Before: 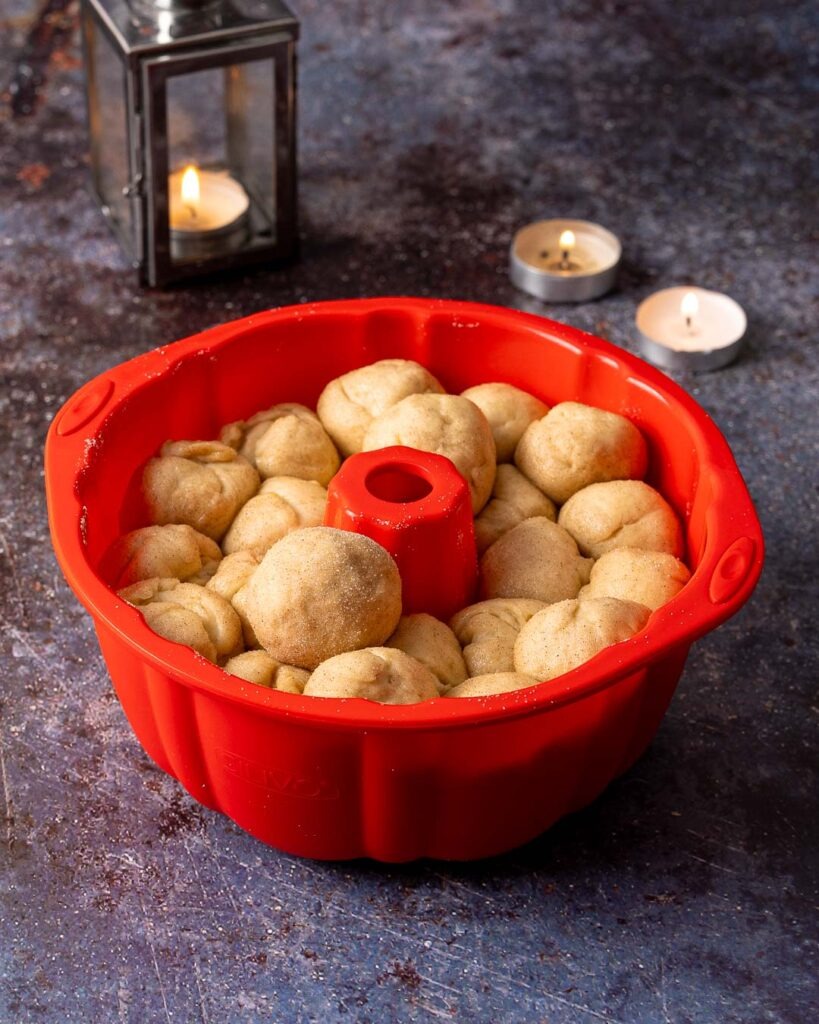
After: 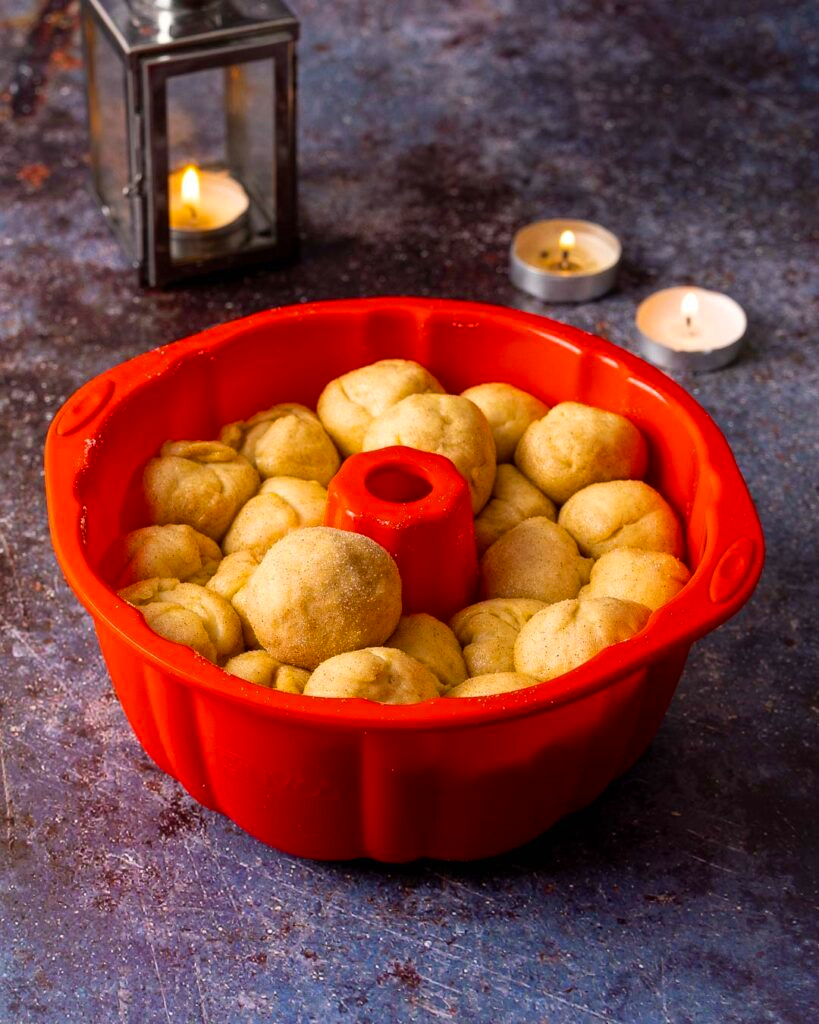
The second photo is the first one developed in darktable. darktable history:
color balance rgb: linear chroma grading › global chroma 15.004%, perceptual saturation grading › global saturation 19.306%
